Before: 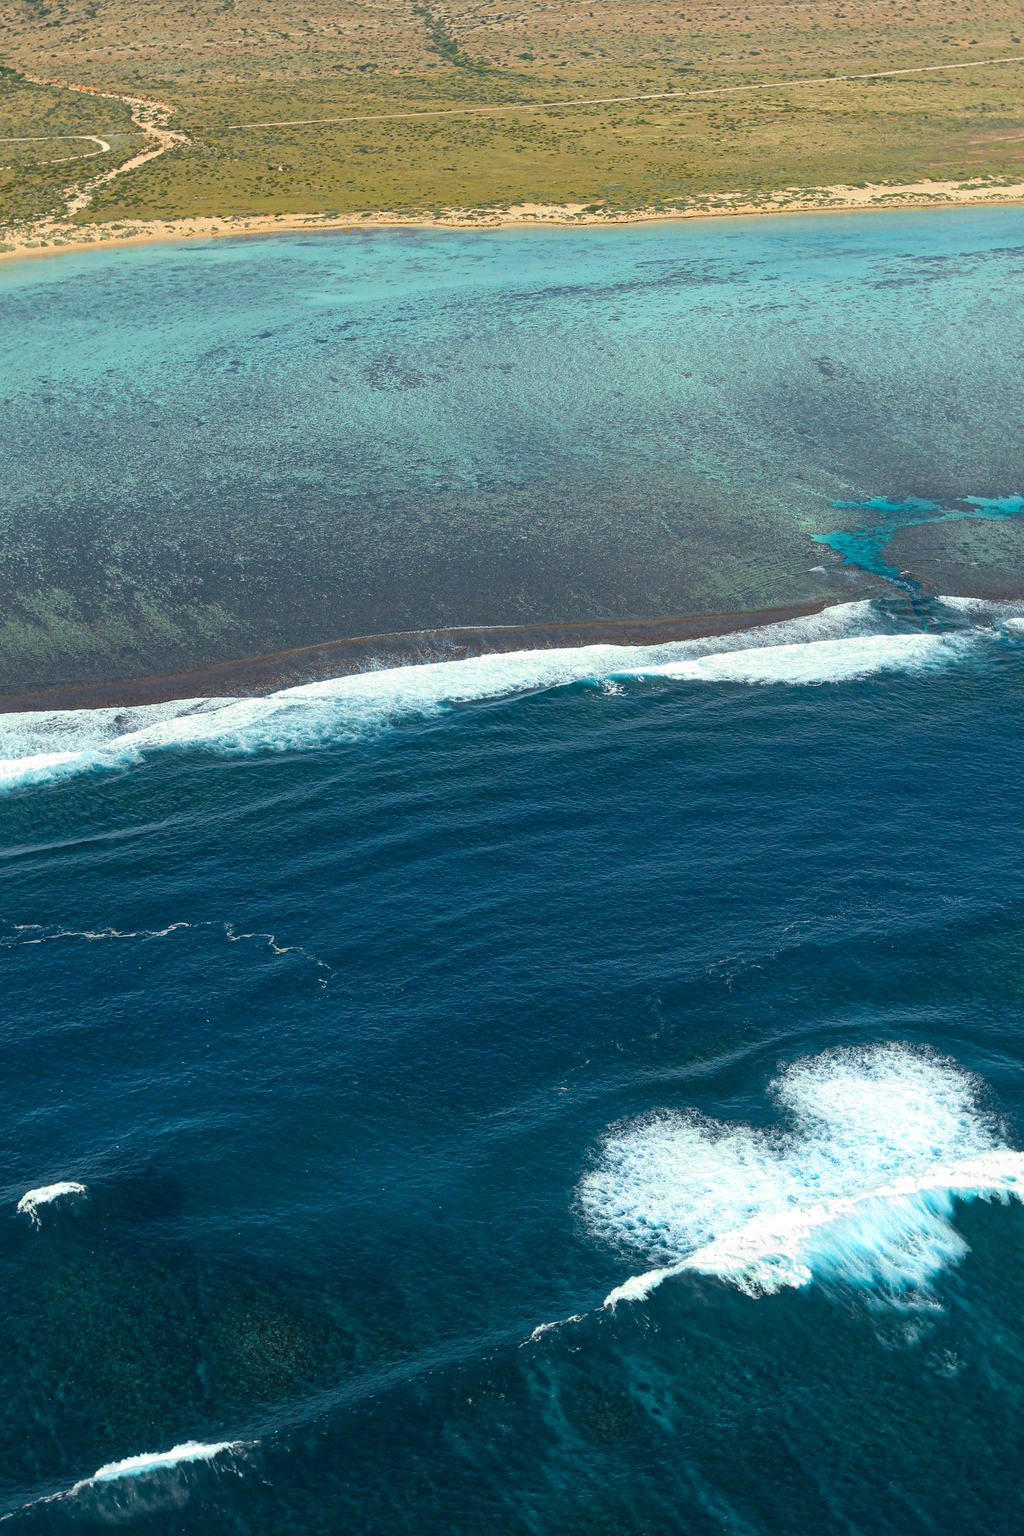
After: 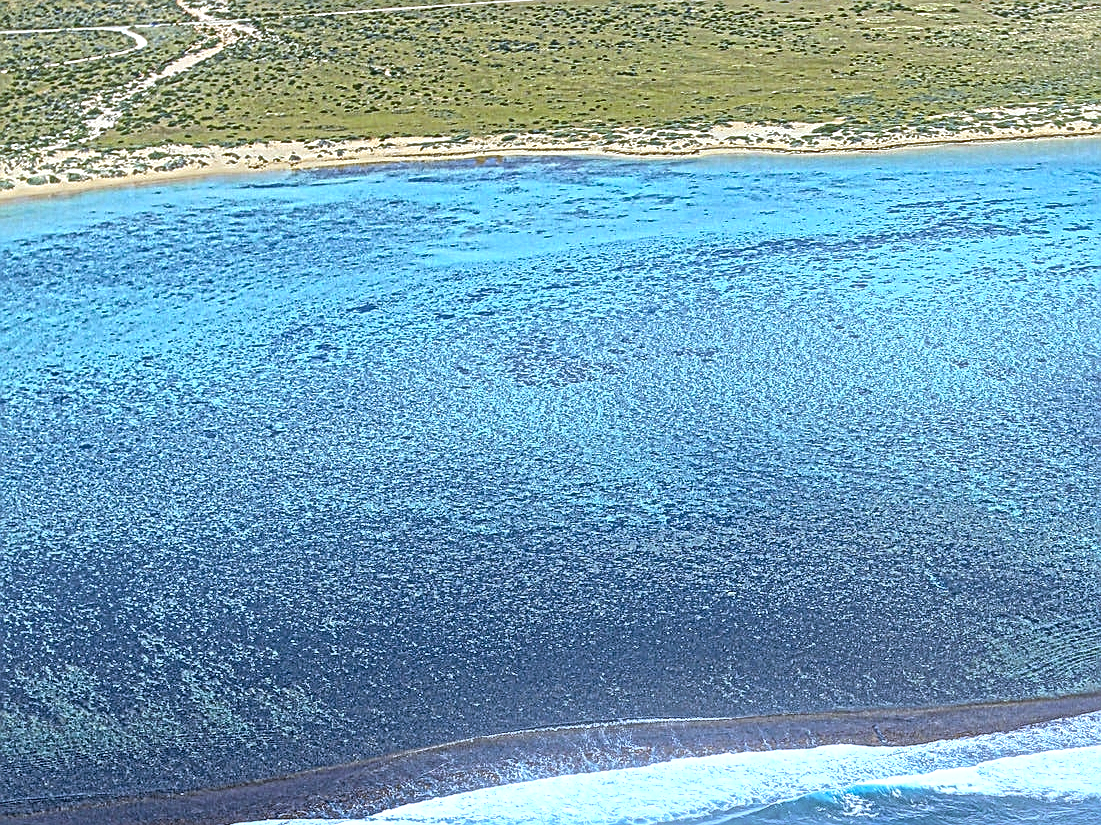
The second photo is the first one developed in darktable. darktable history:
haze removal: compatibility mode true, adaptive false
exposure: exposure 0.3 EV, compensate highlight preservation false
white balance: red 0.871, blue 1.249
crop: left 0.579%, top 7.627%, right 23.167%, bottom 54.275%
local contrast: mode bilateral grid, contrast 20, coarseness 3, detail 300%, midtone range 0.2
bloom: size 13.65%, threshold 98.39%, strength 4.82%
sharpen: radius 1.864, amount 0.398, threshold 1.271
